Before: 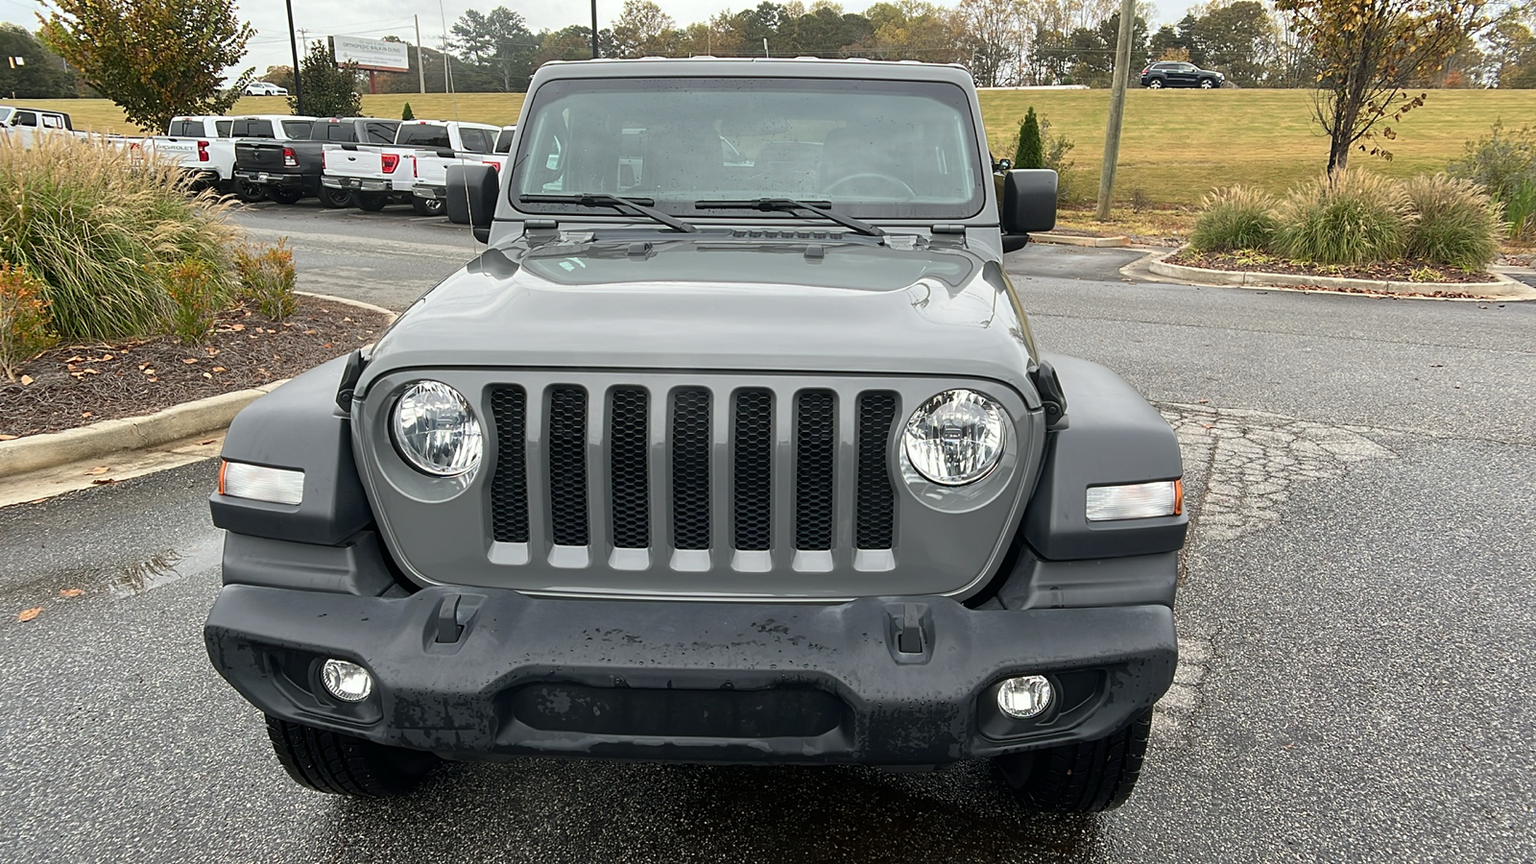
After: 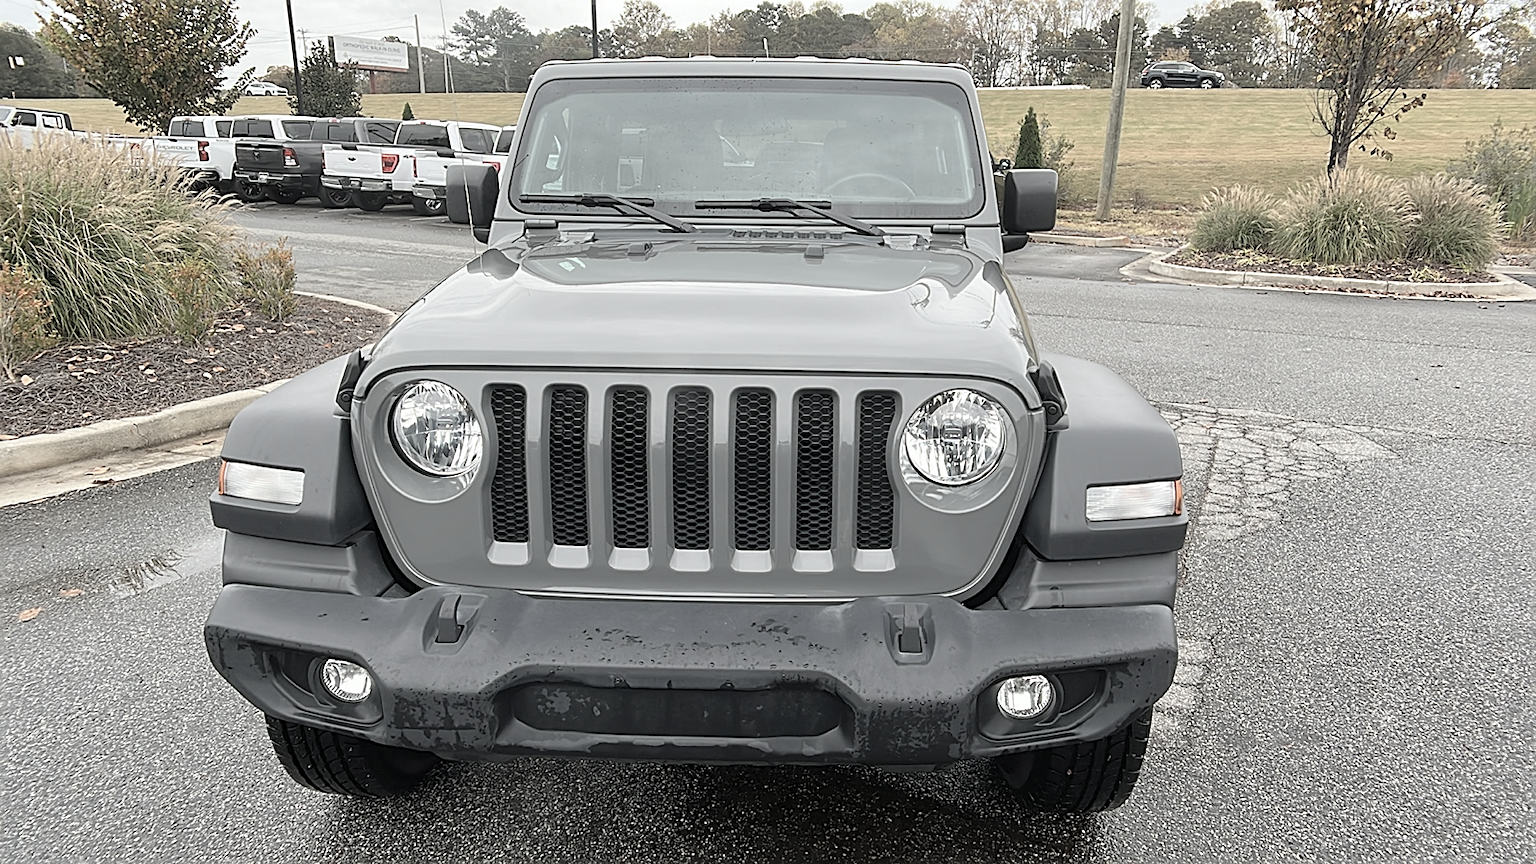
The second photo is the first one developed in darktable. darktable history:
contrast brightness saturation: brightness 0.182, saturation -0.516
sharpen: on, module defaults
